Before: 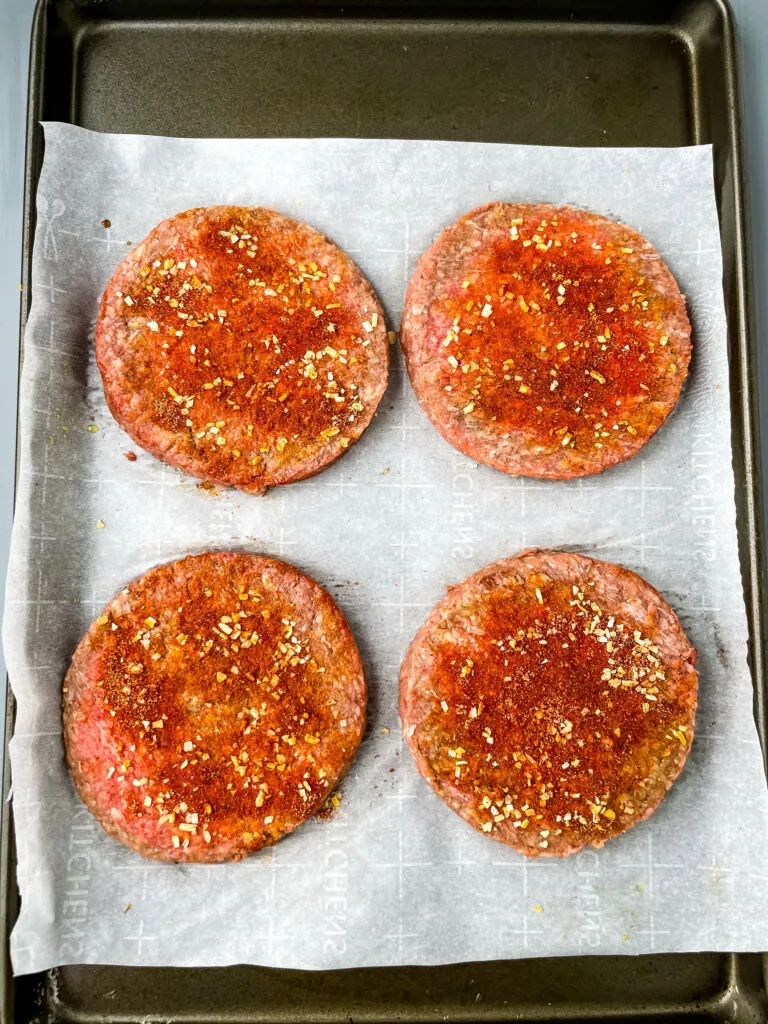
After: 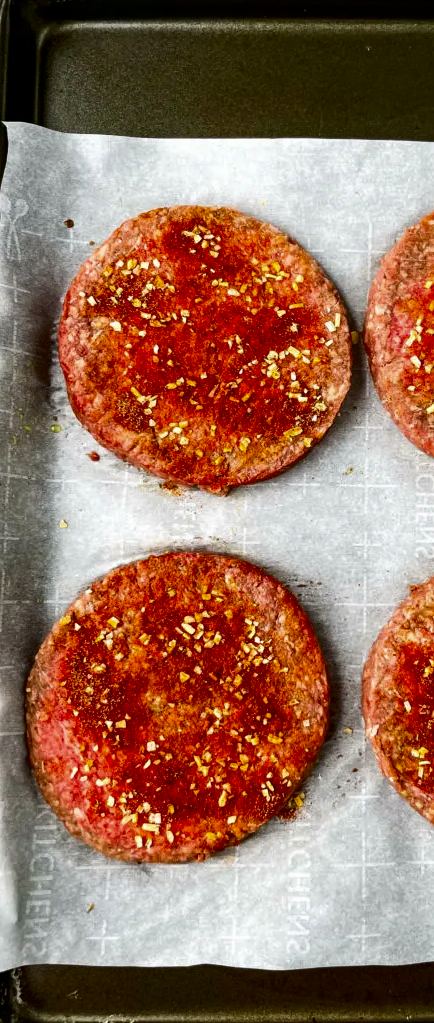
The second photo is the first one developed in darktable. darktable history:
shadows and highlights: shadows 39.89, highlights -55.98, low approximation 0.01, soften with gaussian
crop: left 4.891%, right 38.515%
contrast brightness saturation: contrast 0.103, brightness -0.265, saturation 0.144
